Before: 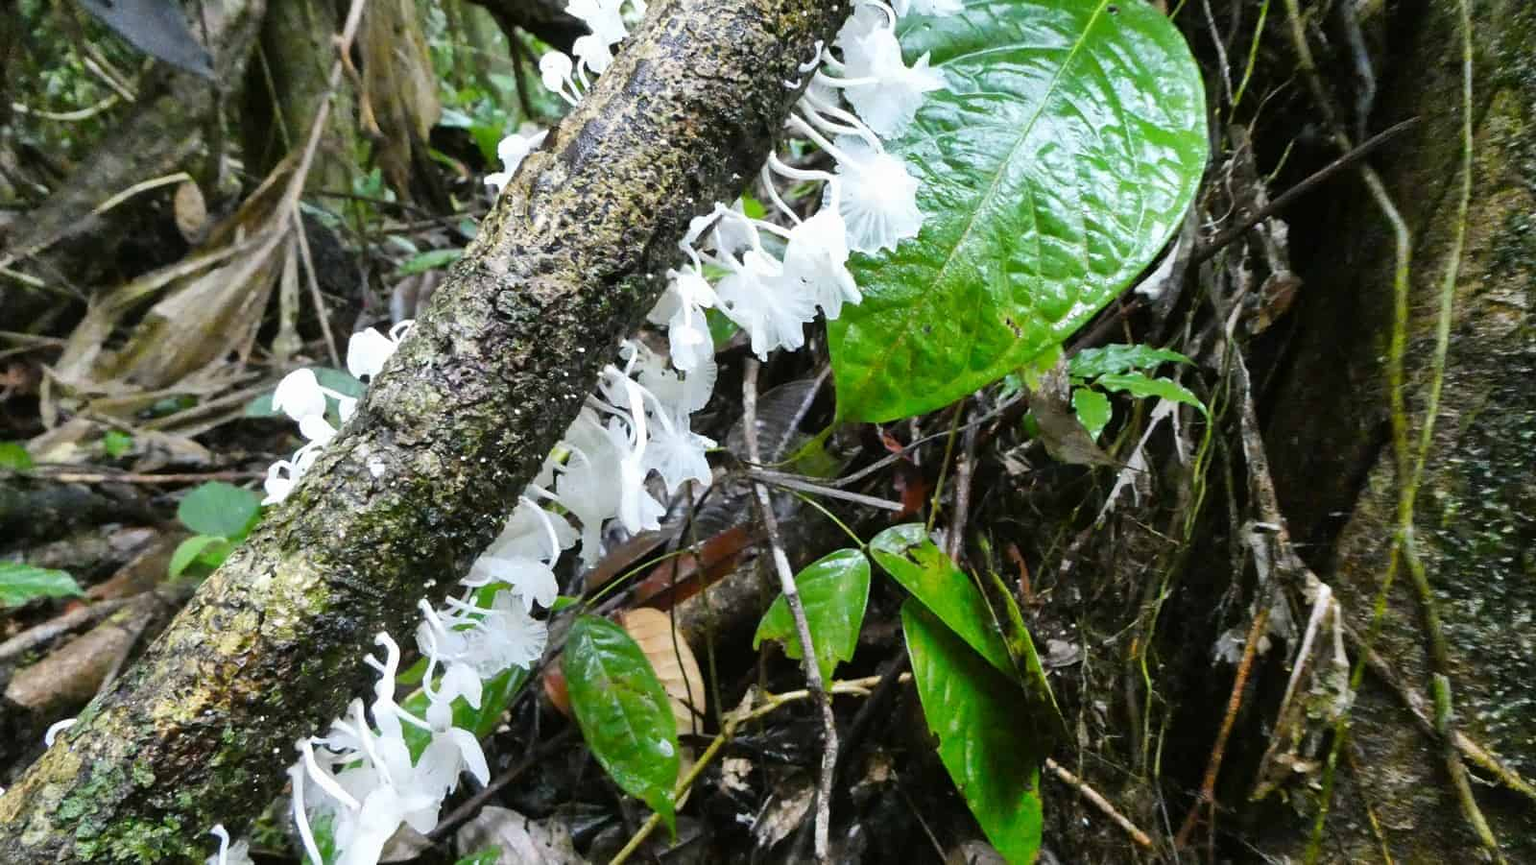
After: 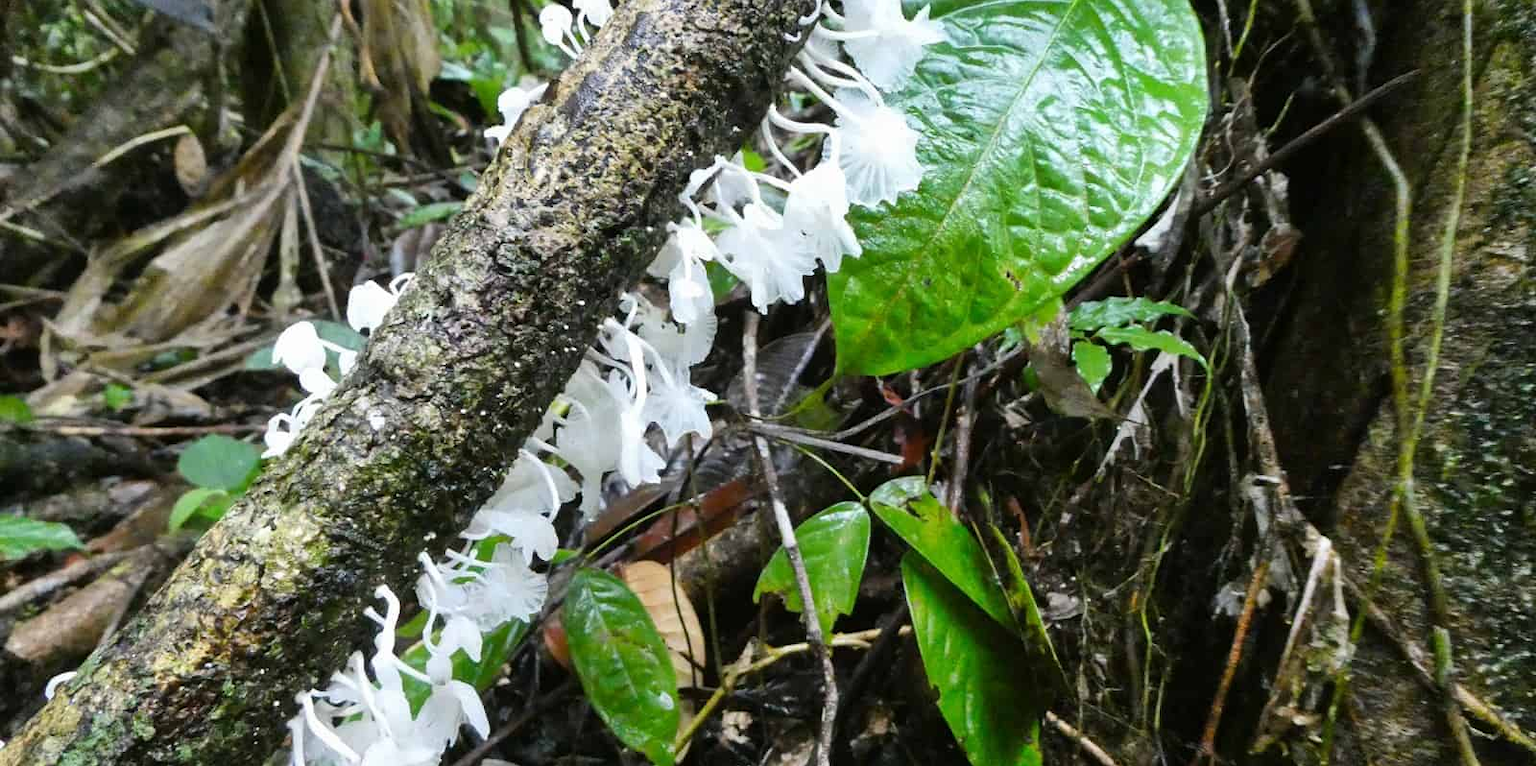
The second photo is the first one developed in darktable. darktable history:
crop and rotate: top 5.443%, bottom 5.908%
